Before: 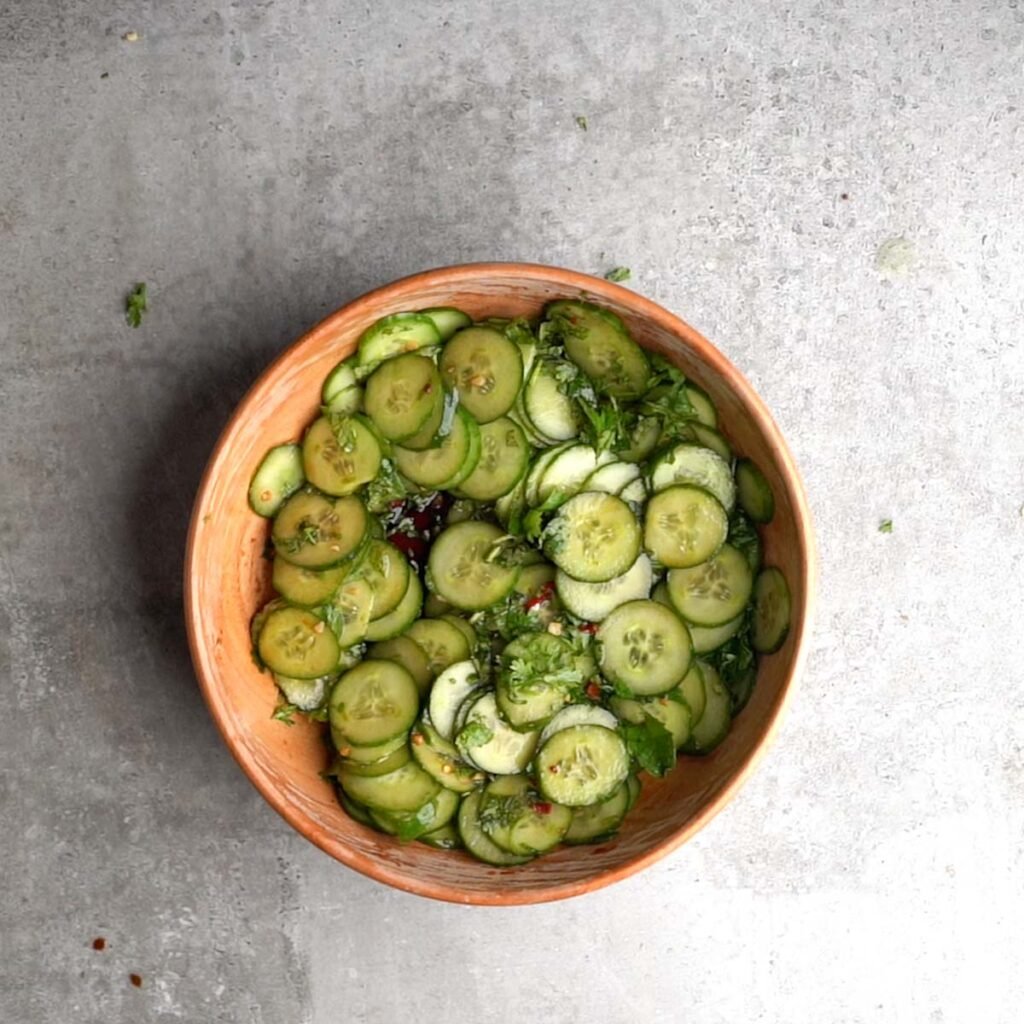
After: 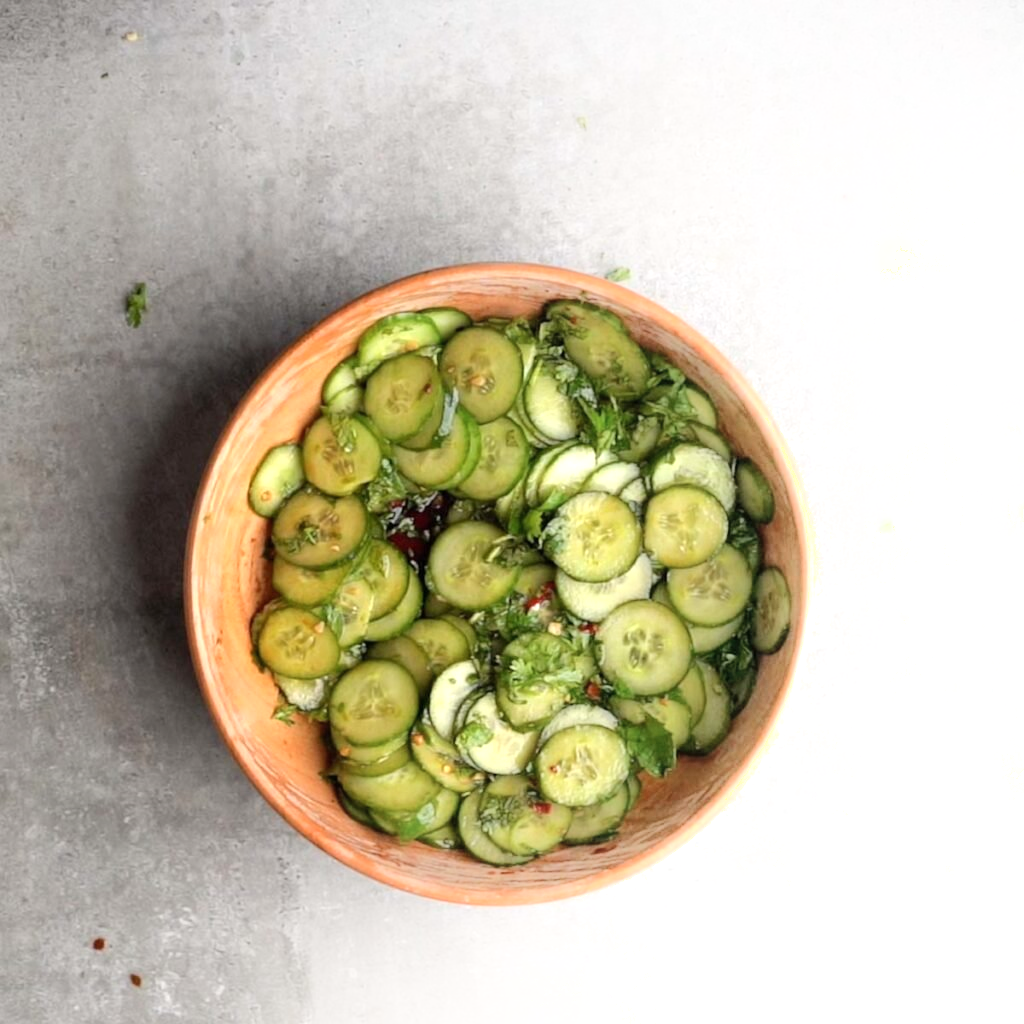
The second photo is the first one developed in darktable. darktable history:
exposure: exposure 0.264 EV, compensate exposure bias true, compensate highlight preservation false
shadows and highlights: shadows -55.5, highlights 87.98, soften with gaussian
